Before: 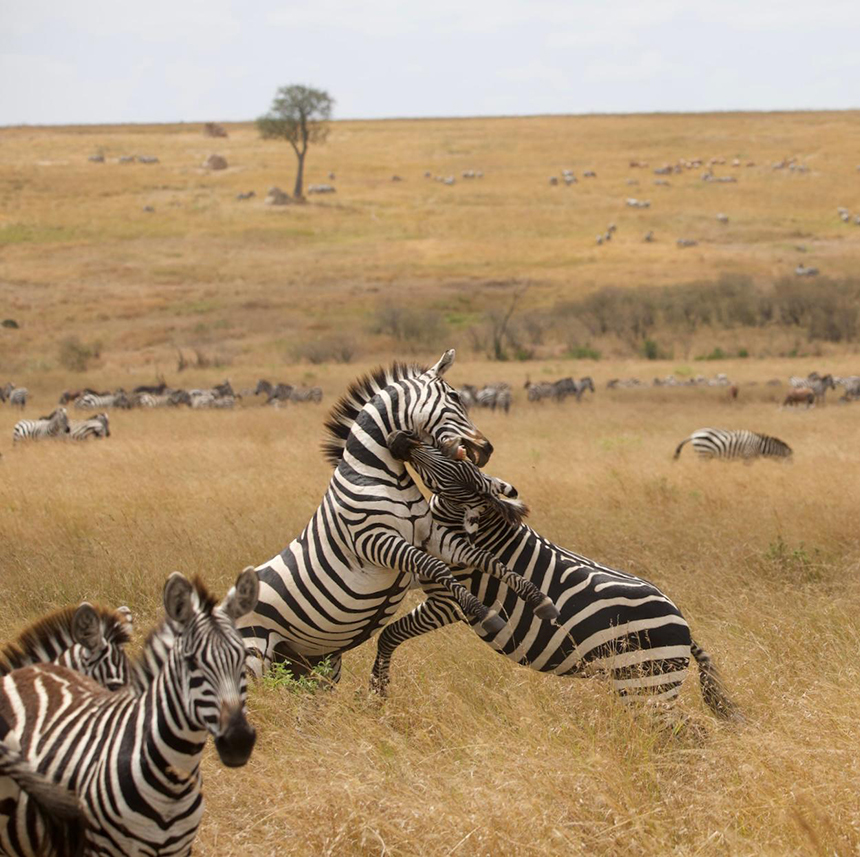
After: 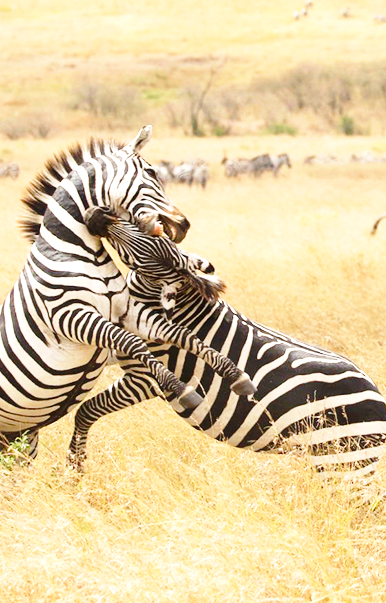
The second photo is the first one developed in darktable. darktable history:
base curve: curves: ch0 [(0, 0) (0.028, 0.03) (0.121, 0.232) (0.46, 0.748) (0.859, 0.968) (1, 1)], preserve colors none
crop: left 35.322%, top 26.15%, right 19.748%, bottom 3.406%
exposure: exposure 1 EV, compensate exposure bias true, compensate highlight preservation false
